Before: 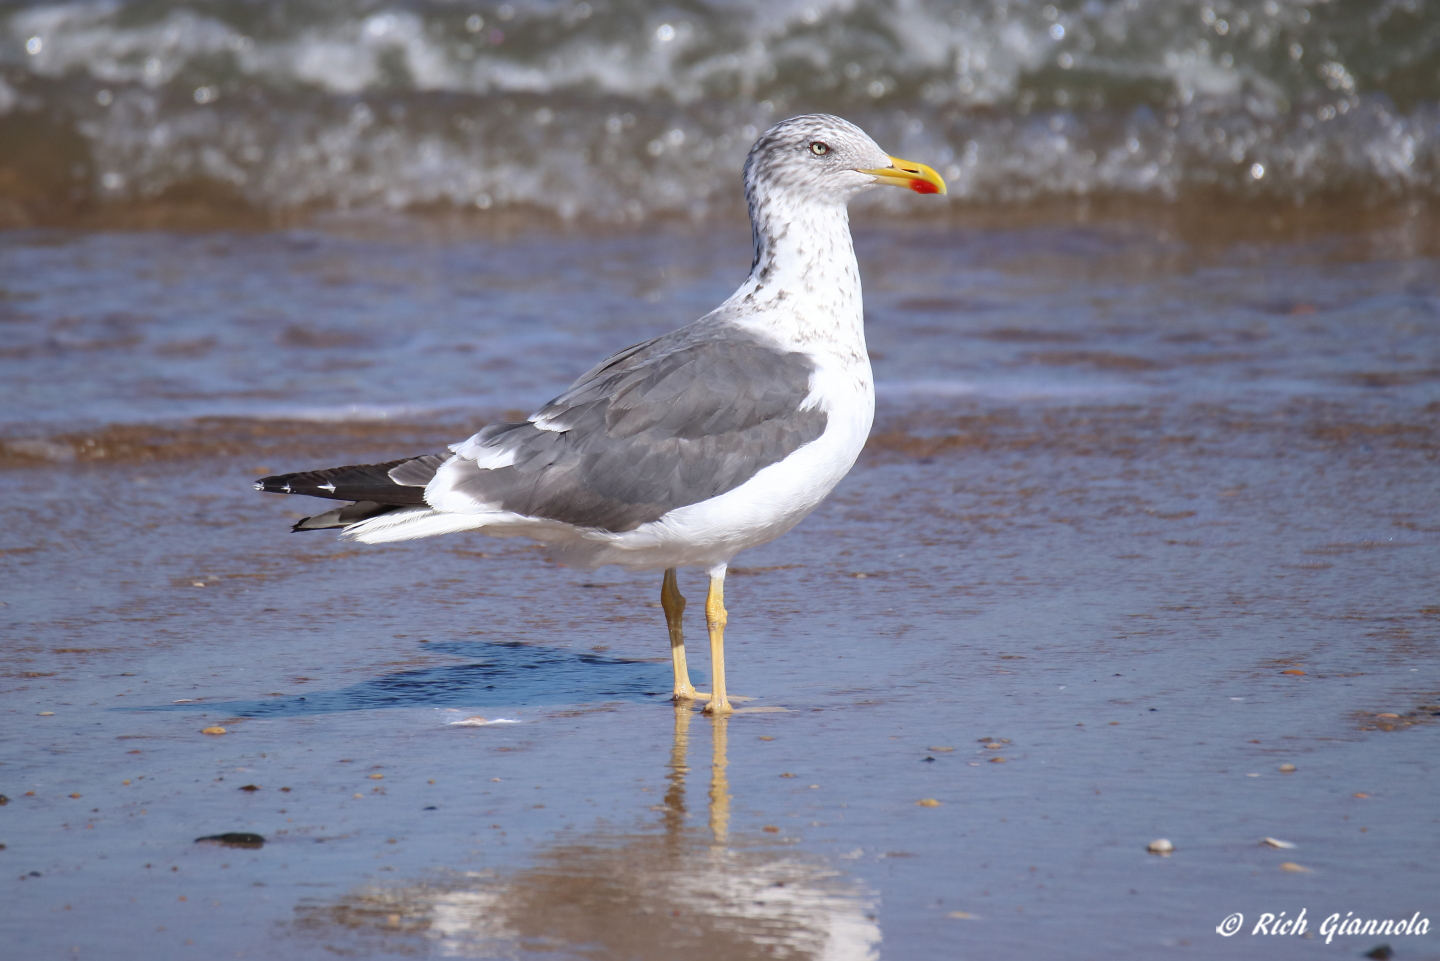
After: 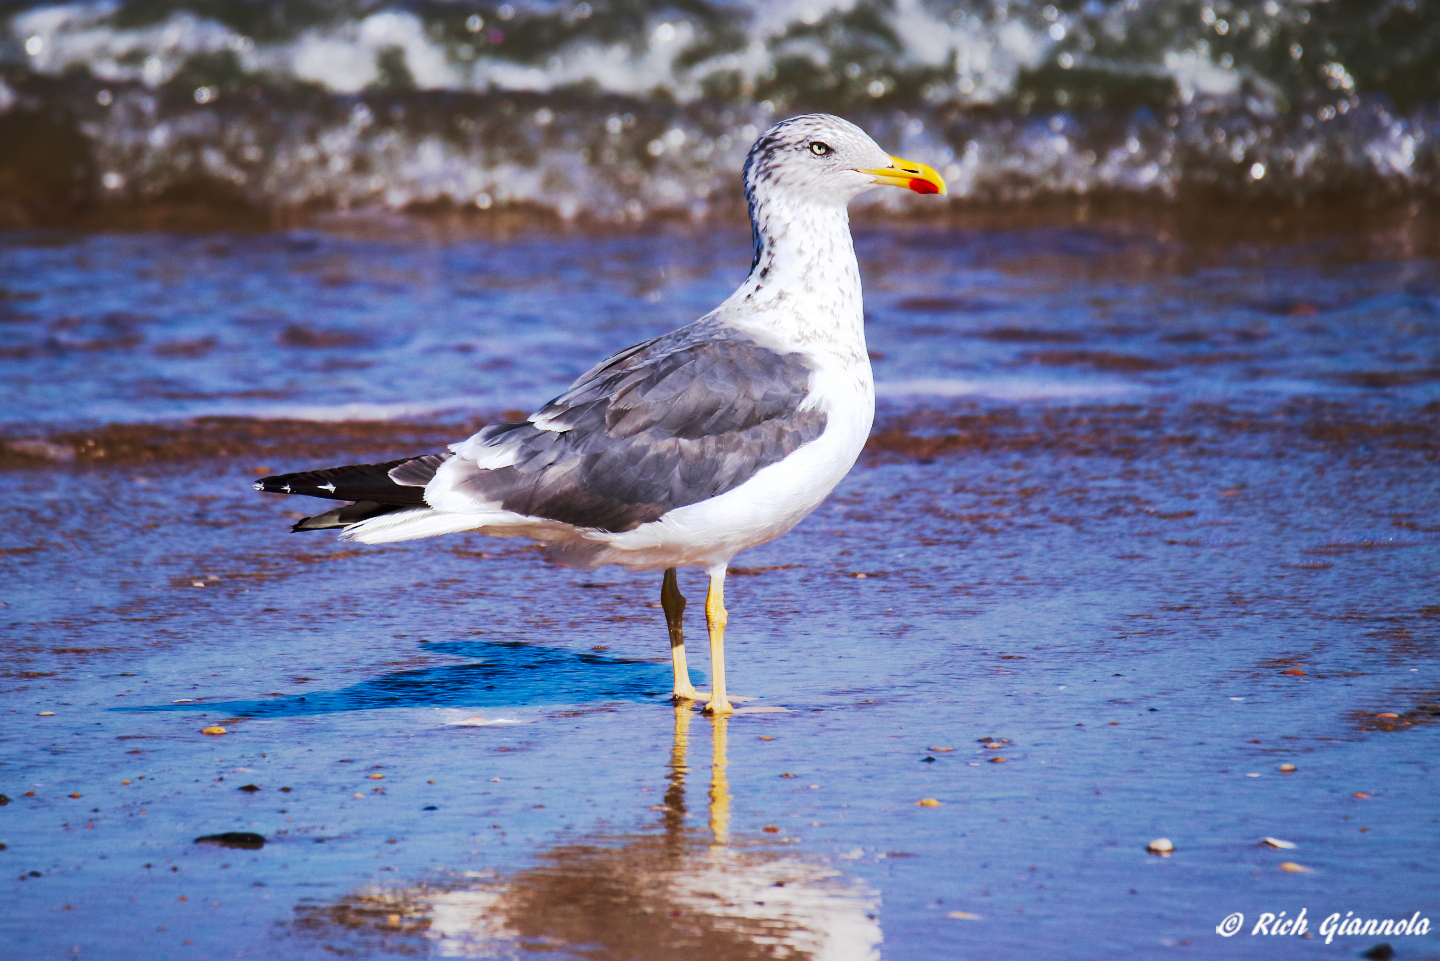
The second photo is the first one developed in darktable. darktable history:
tone curve: curves: ch0 [(0, 0) (0.003, 0.002) (0.011, 0.004) (0.025, 0.005) (0.044, 0.009) (0.069, 0.013) (0.1, 0.017) (0.136, 0.036) (0.177, 0.066) (0.224, 0.102) (0.277, 0.143) (0.335, 0.197) (0.399, 0.268) (0.468, 0.389) (0.543, 0.549) (0.623, 0.714) (0.709, 0.801) (0.801, 0.854) (0.898, 0.9) (1, 1)], preserve colors none
velvia: on, module defaults
